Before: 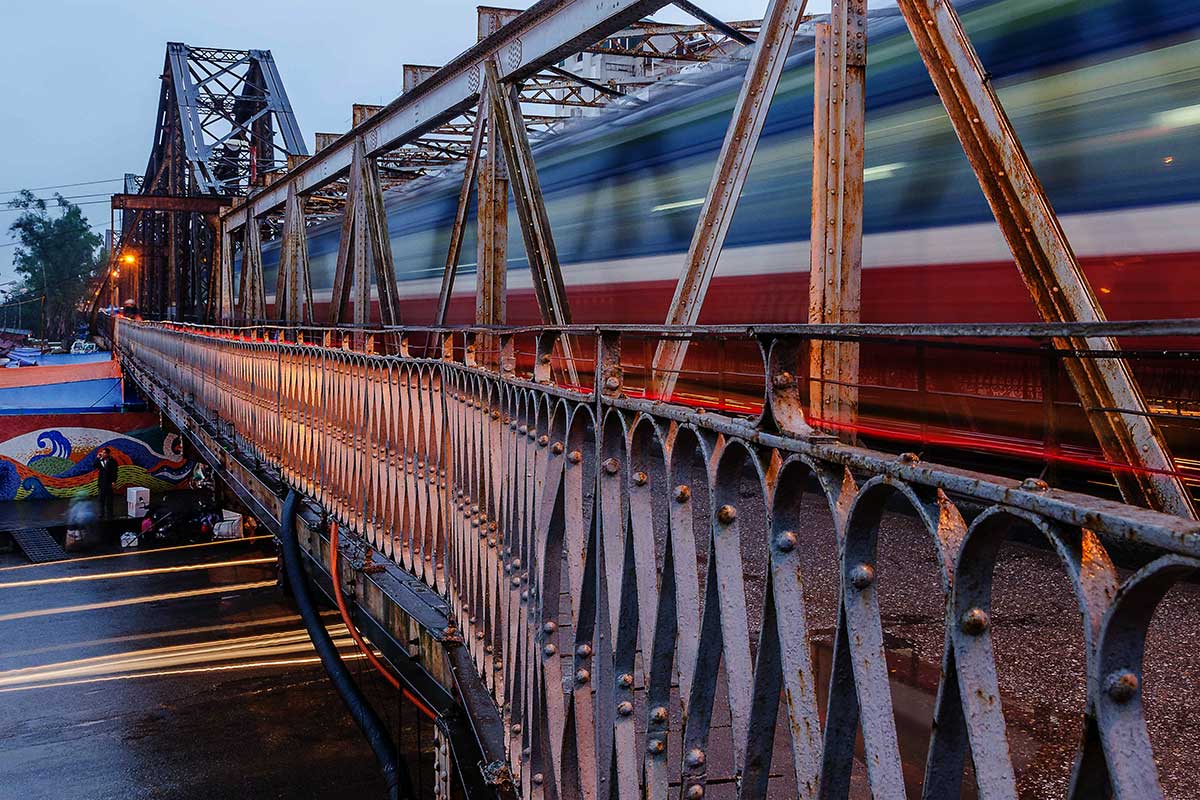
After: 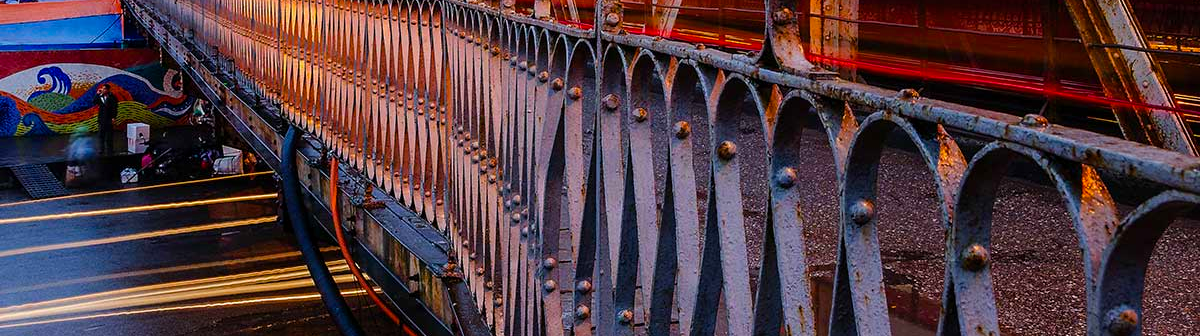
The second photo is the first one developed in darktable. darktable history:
tone equalizer: on, module defaults
color balance rgb: perceptual saturation grading › global saturation 25%, global vibrance 20%
crop: top 45.551%, bottom 12.262%
